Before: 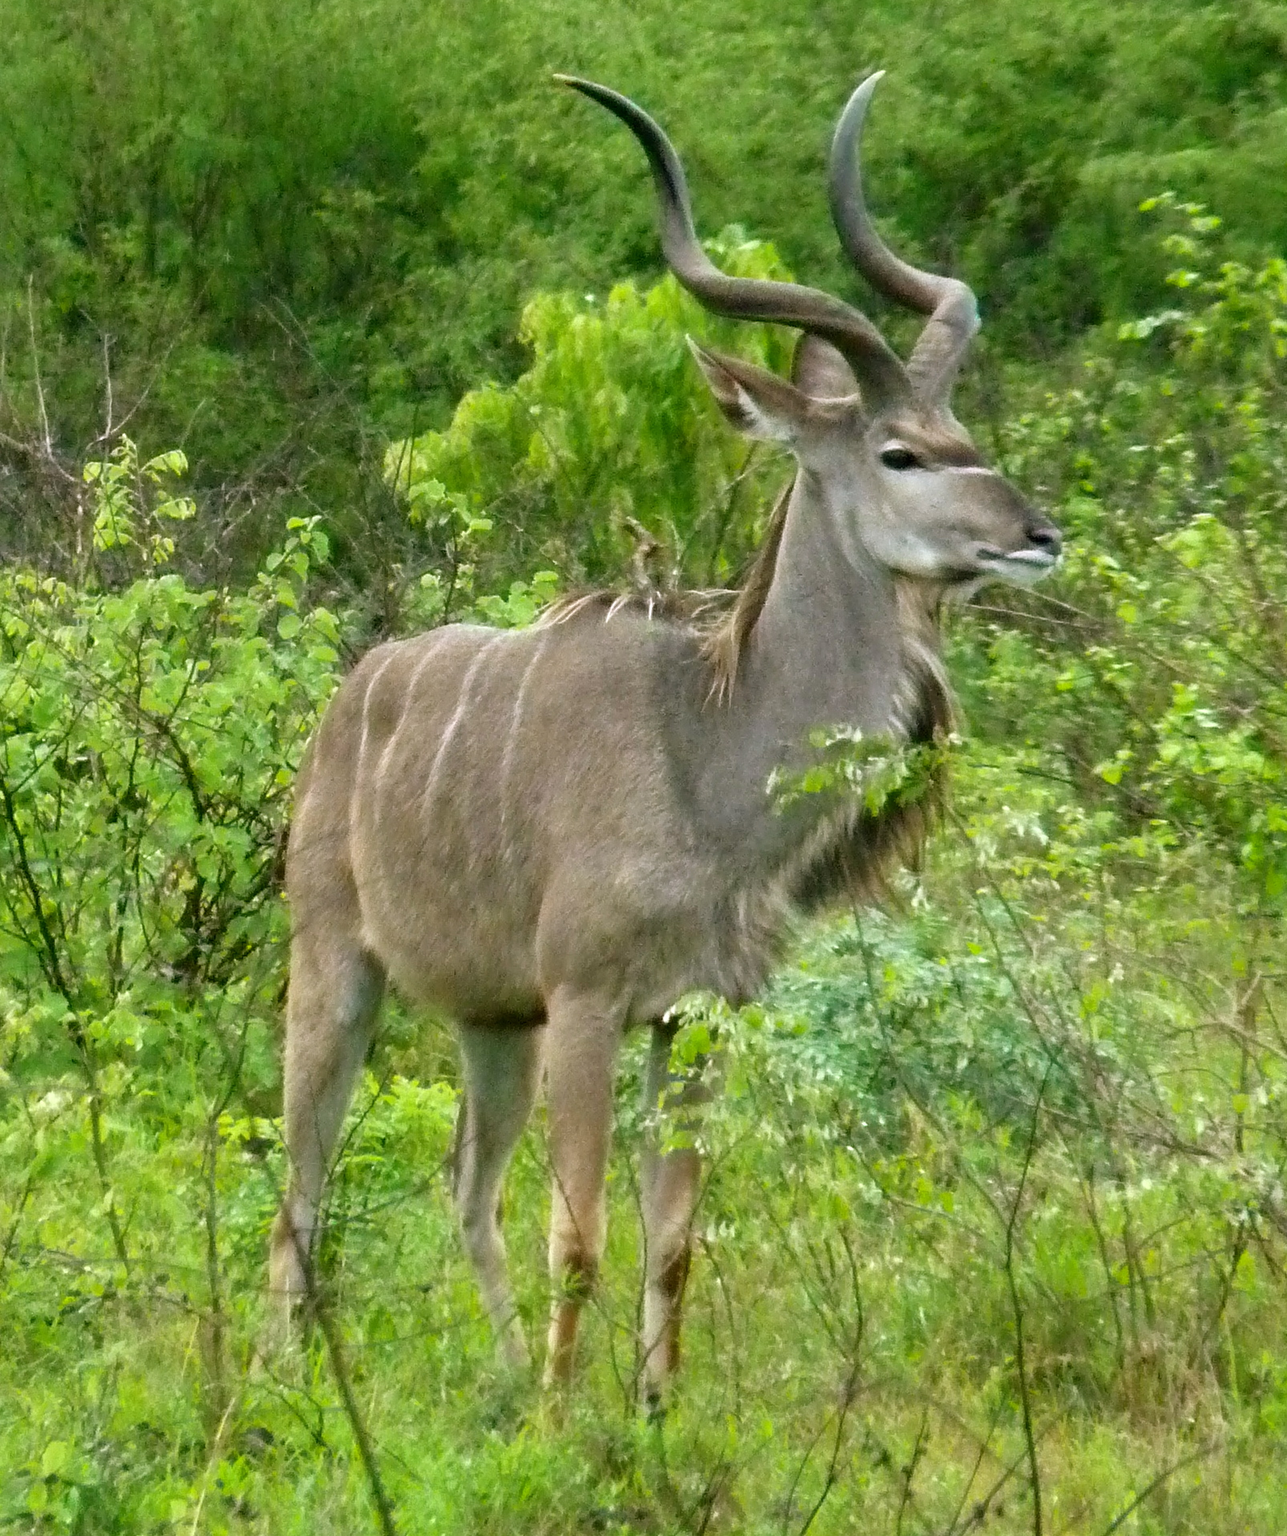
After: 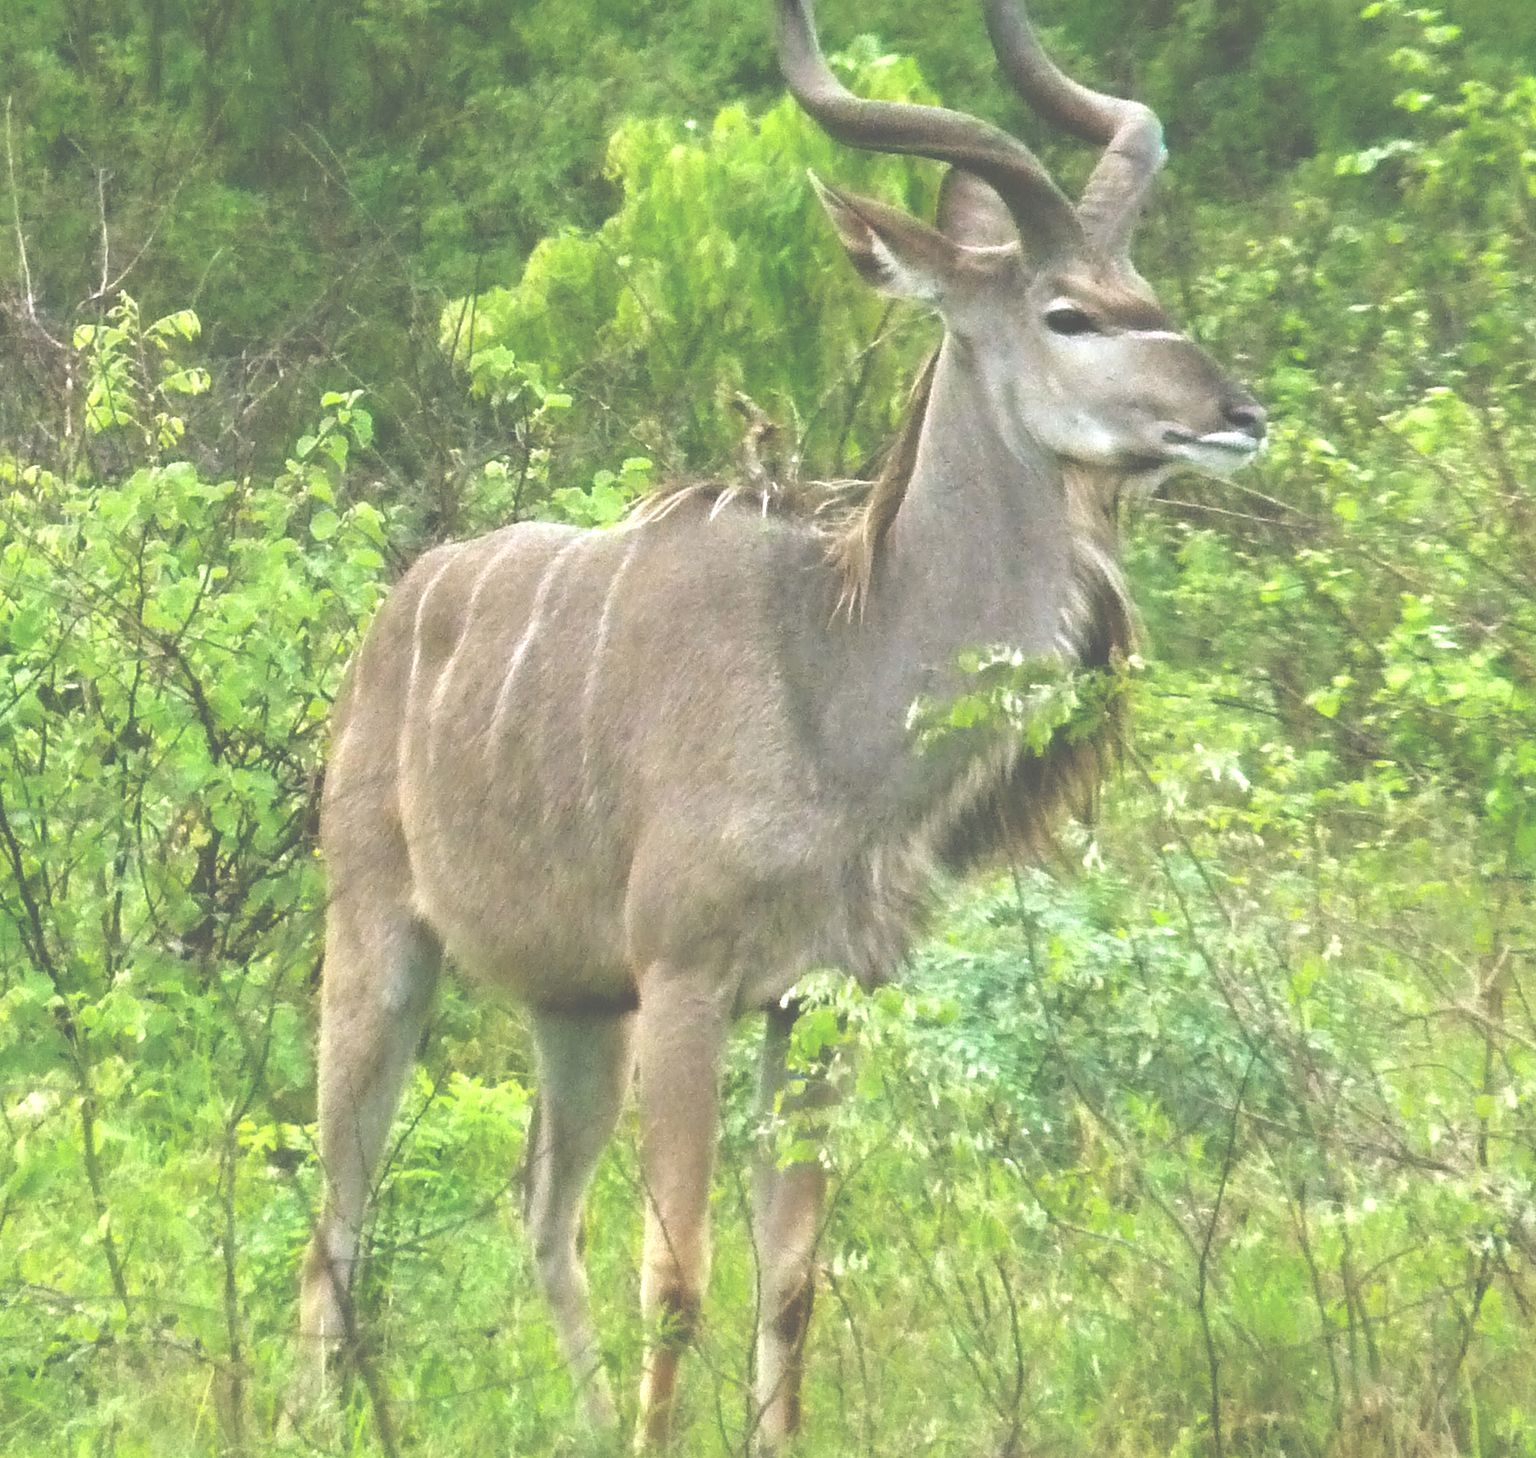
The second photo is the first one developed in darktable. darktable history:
exposure: black level correction -0.071, exposure 0.5 EV, compensate highlight preservation false
crop and rotate: left 1.814%, top 12.818%, right 0.25%, bottom 9.225%
